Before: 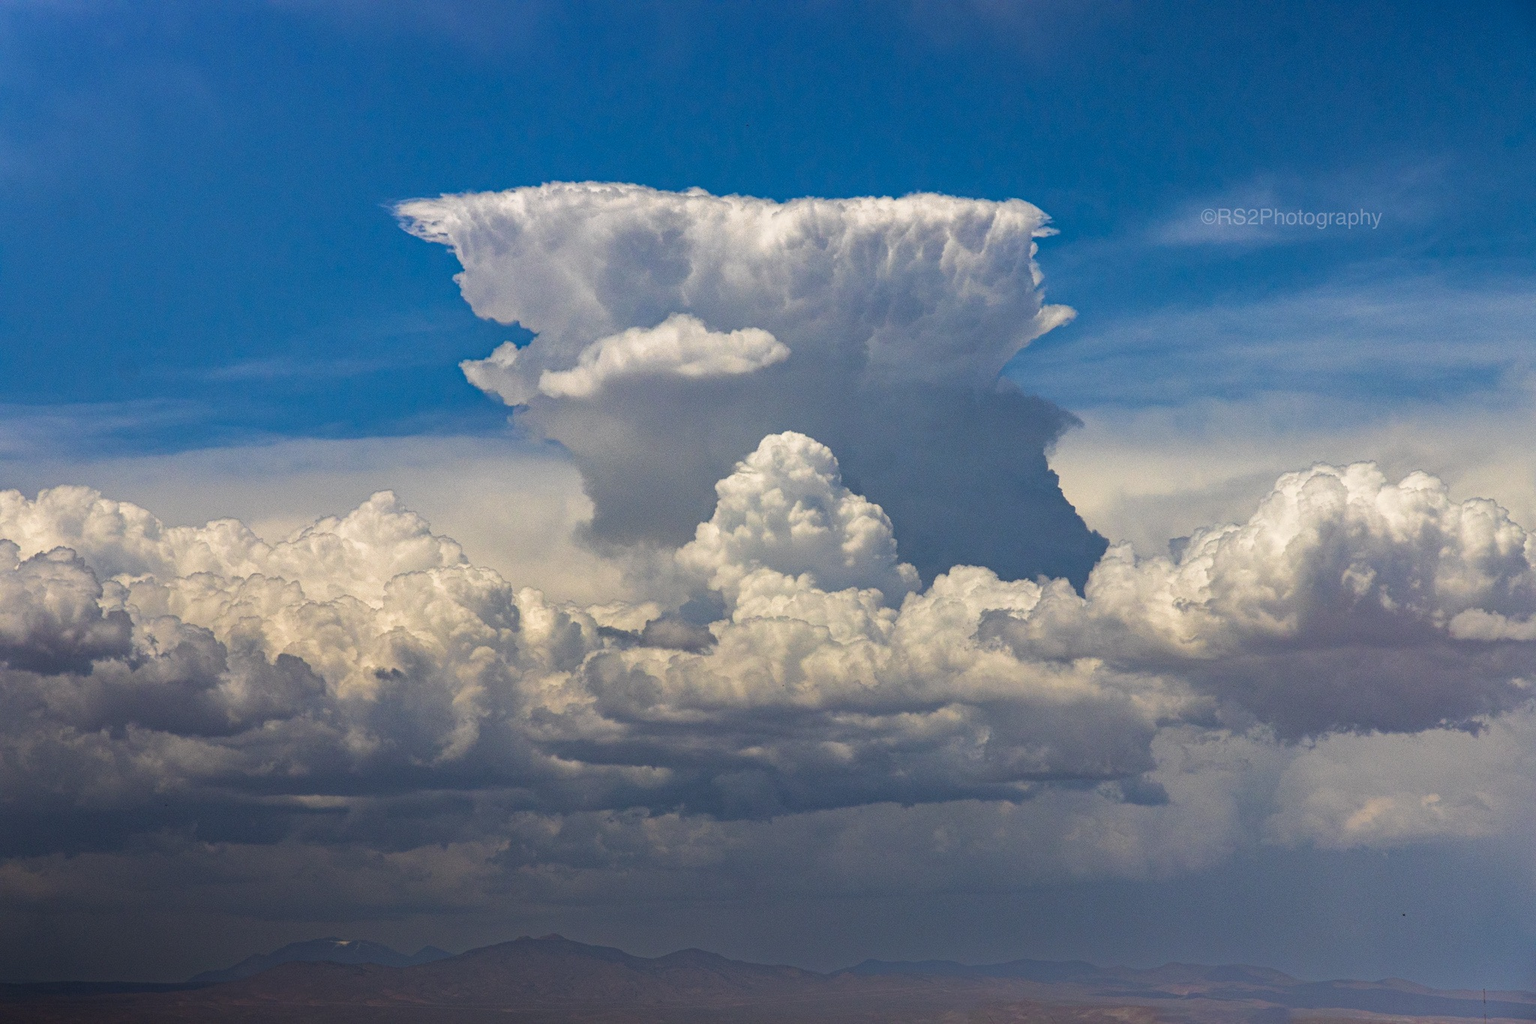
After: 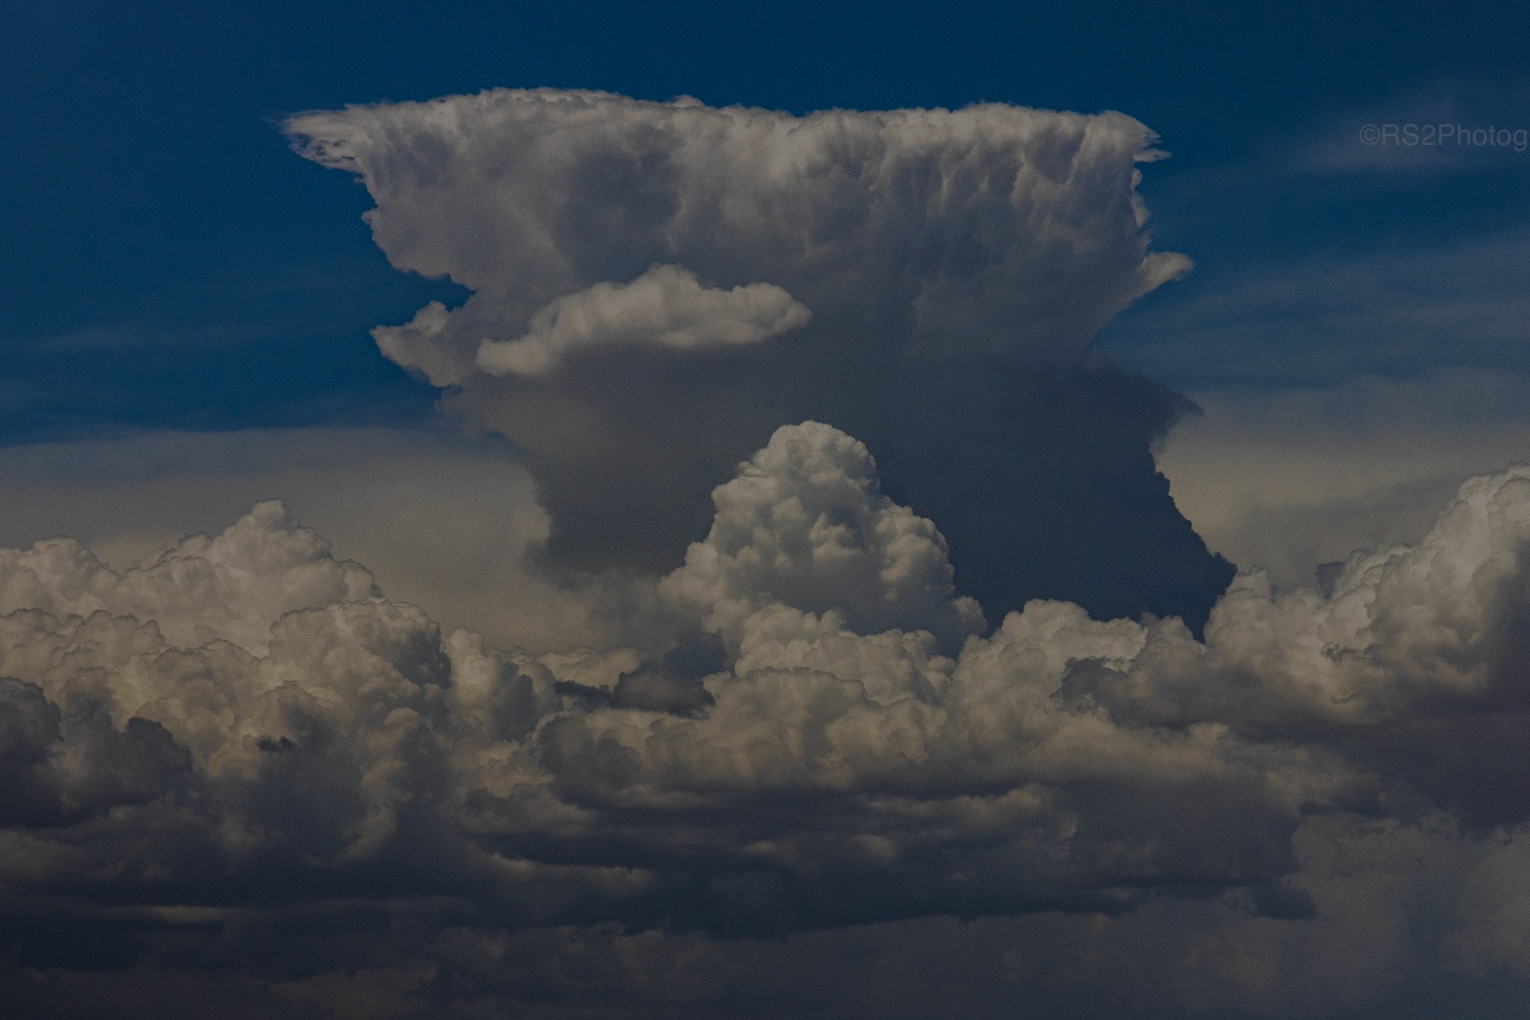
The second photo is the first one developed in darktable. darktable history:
crop and rotate: left 11.831%, top 11.346%, right 13.429%, bottom 13.899%
exposure: exposure -2.002 EV, compensate highlight preservation false
